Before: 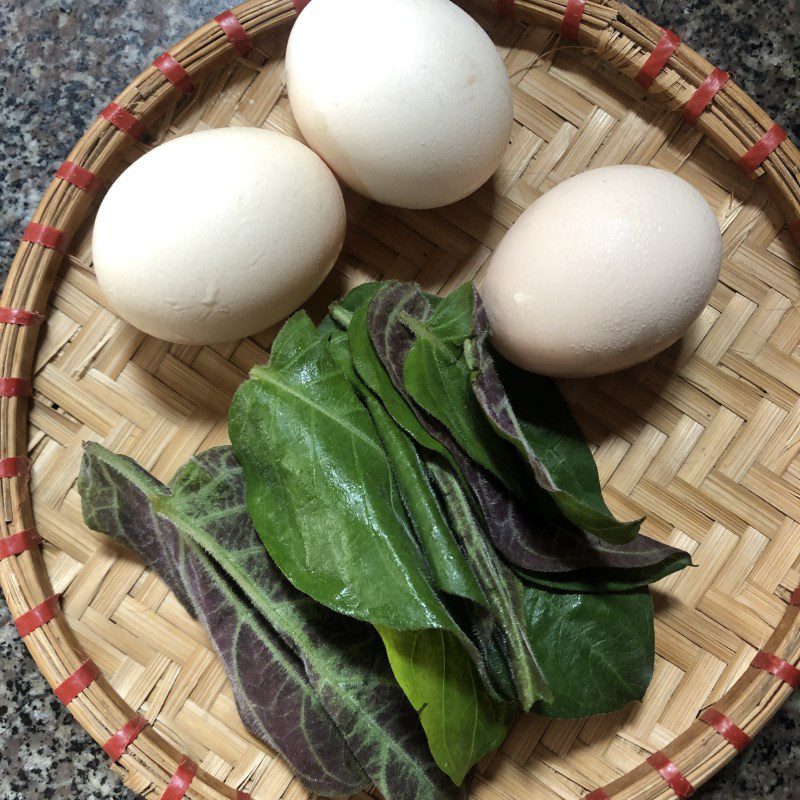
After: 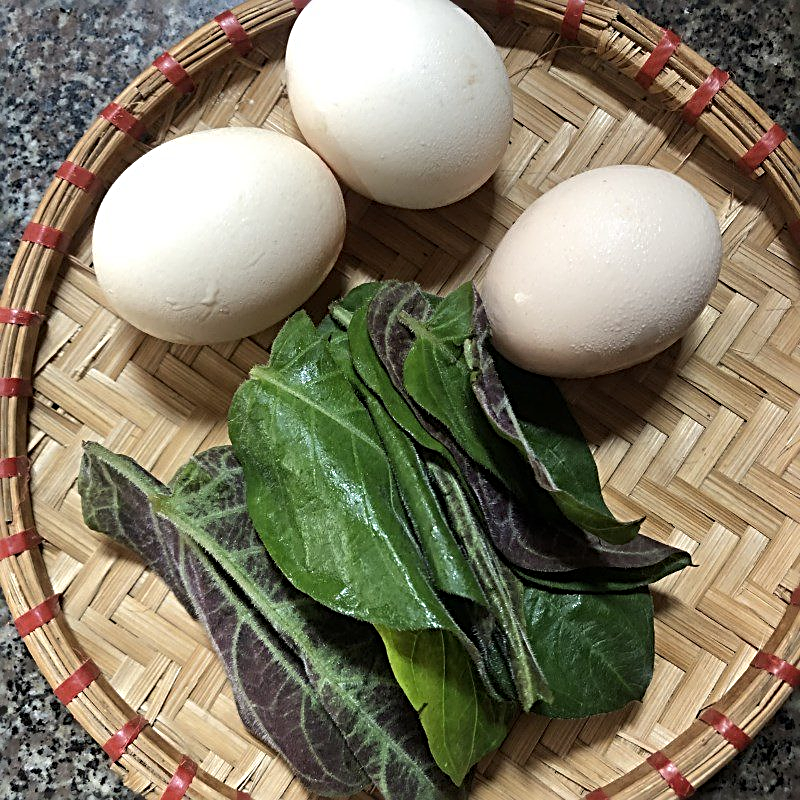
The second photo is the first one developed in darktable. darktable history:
sharpen: radius 3.044, amount 0.774
